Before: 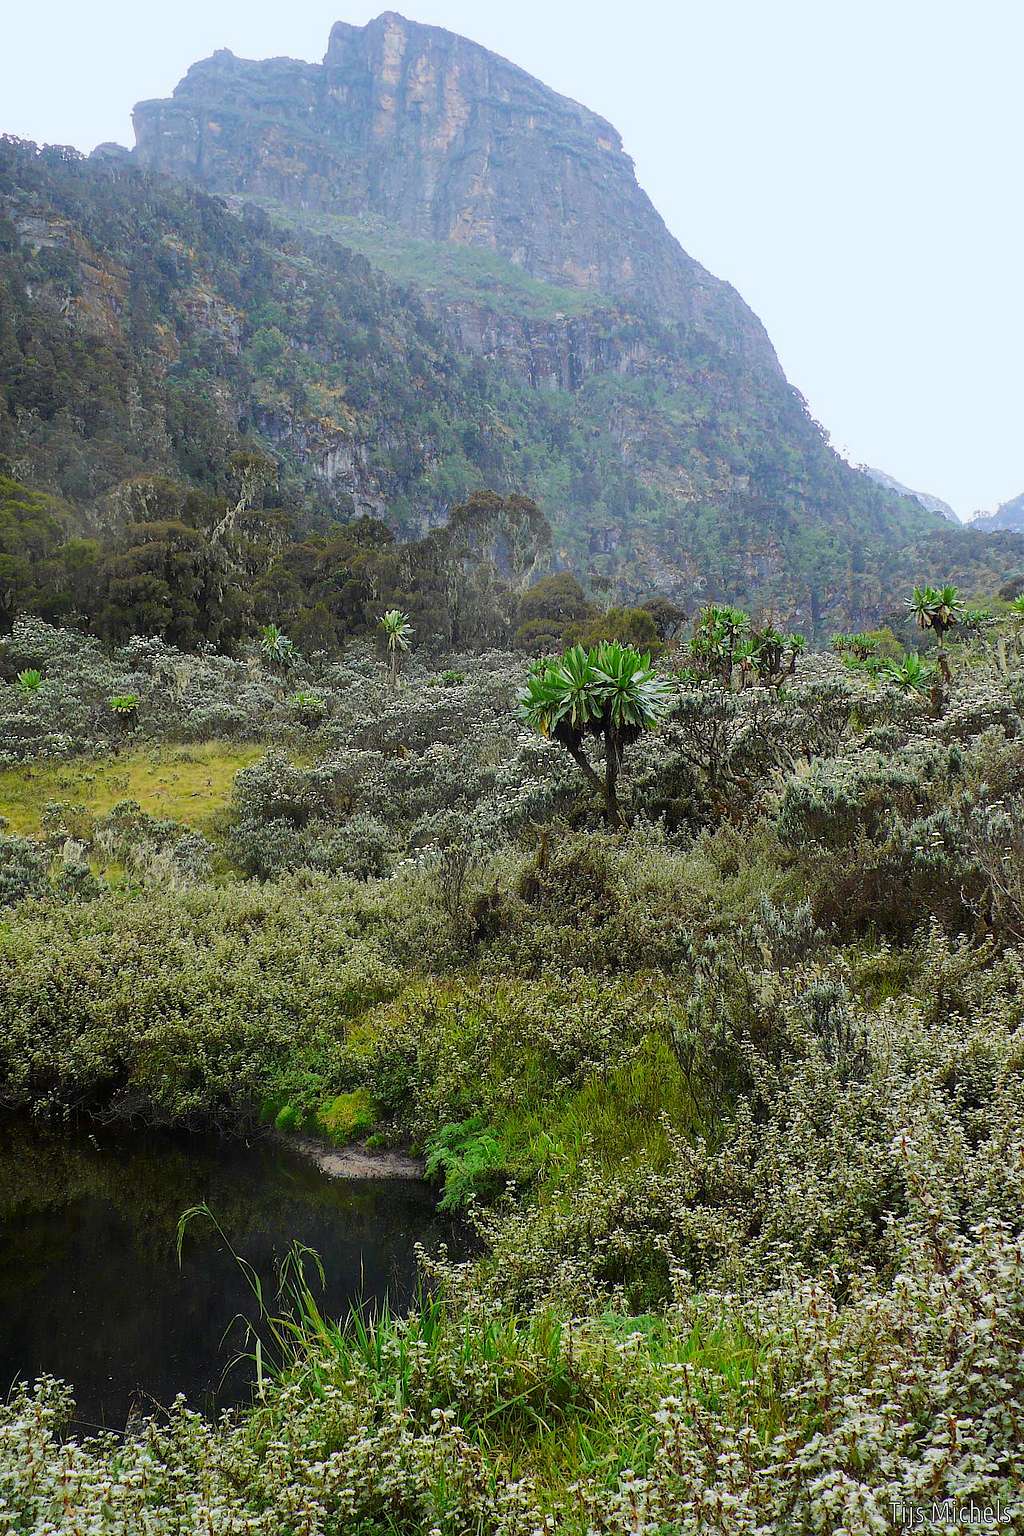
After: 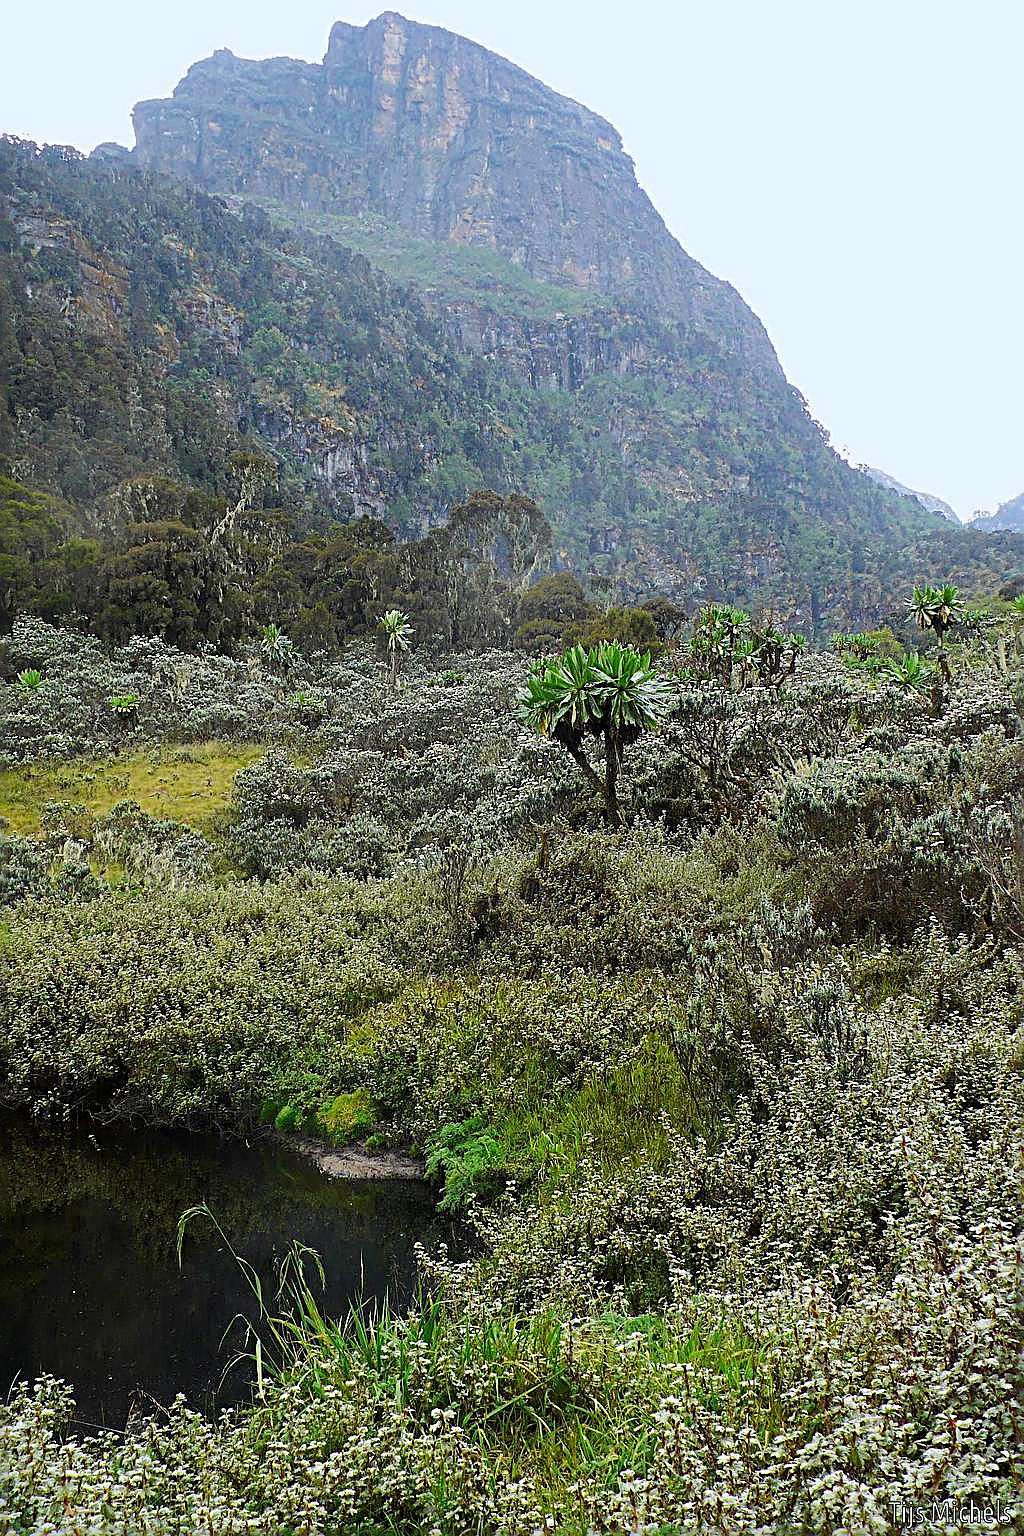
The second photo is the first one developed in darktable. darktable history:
sharpen: radius 3.065, amount 0.754
